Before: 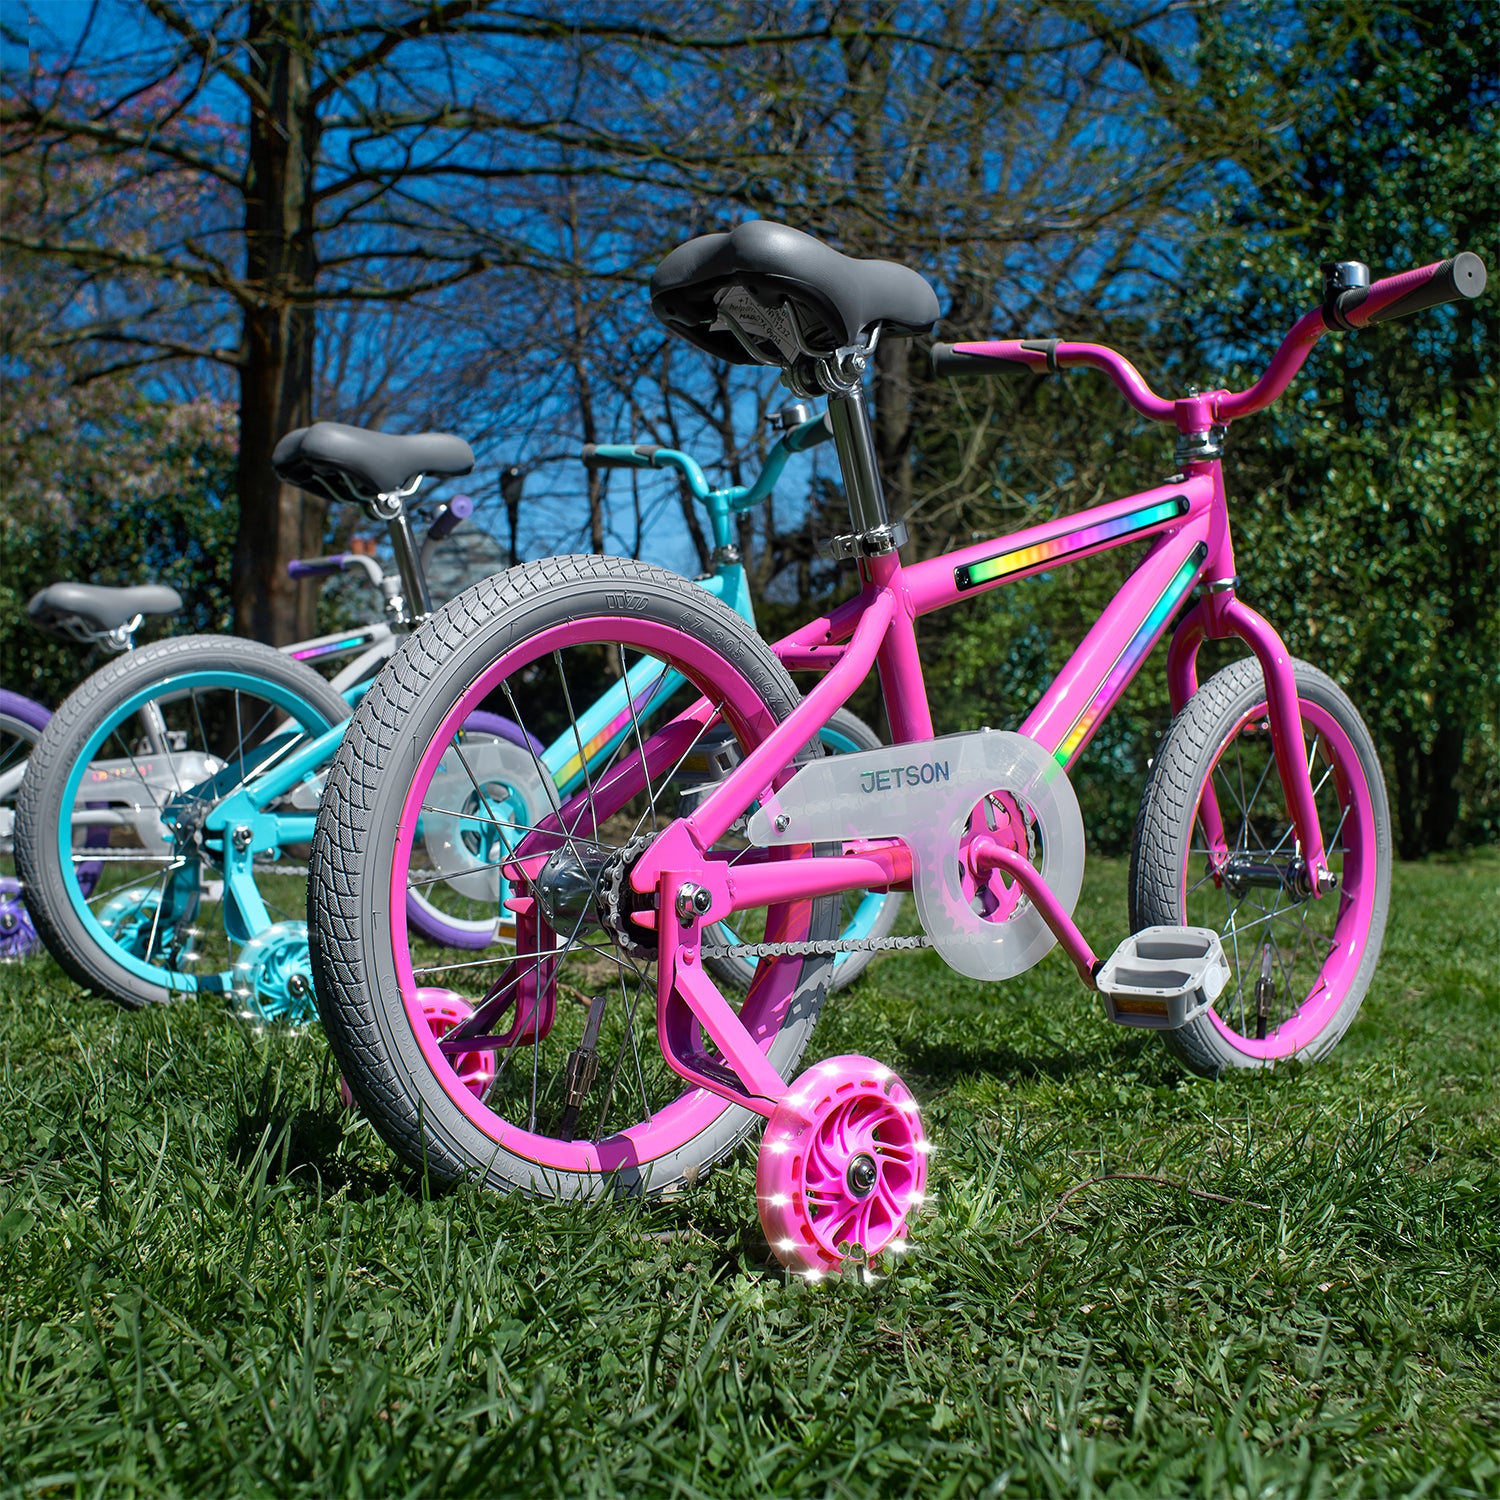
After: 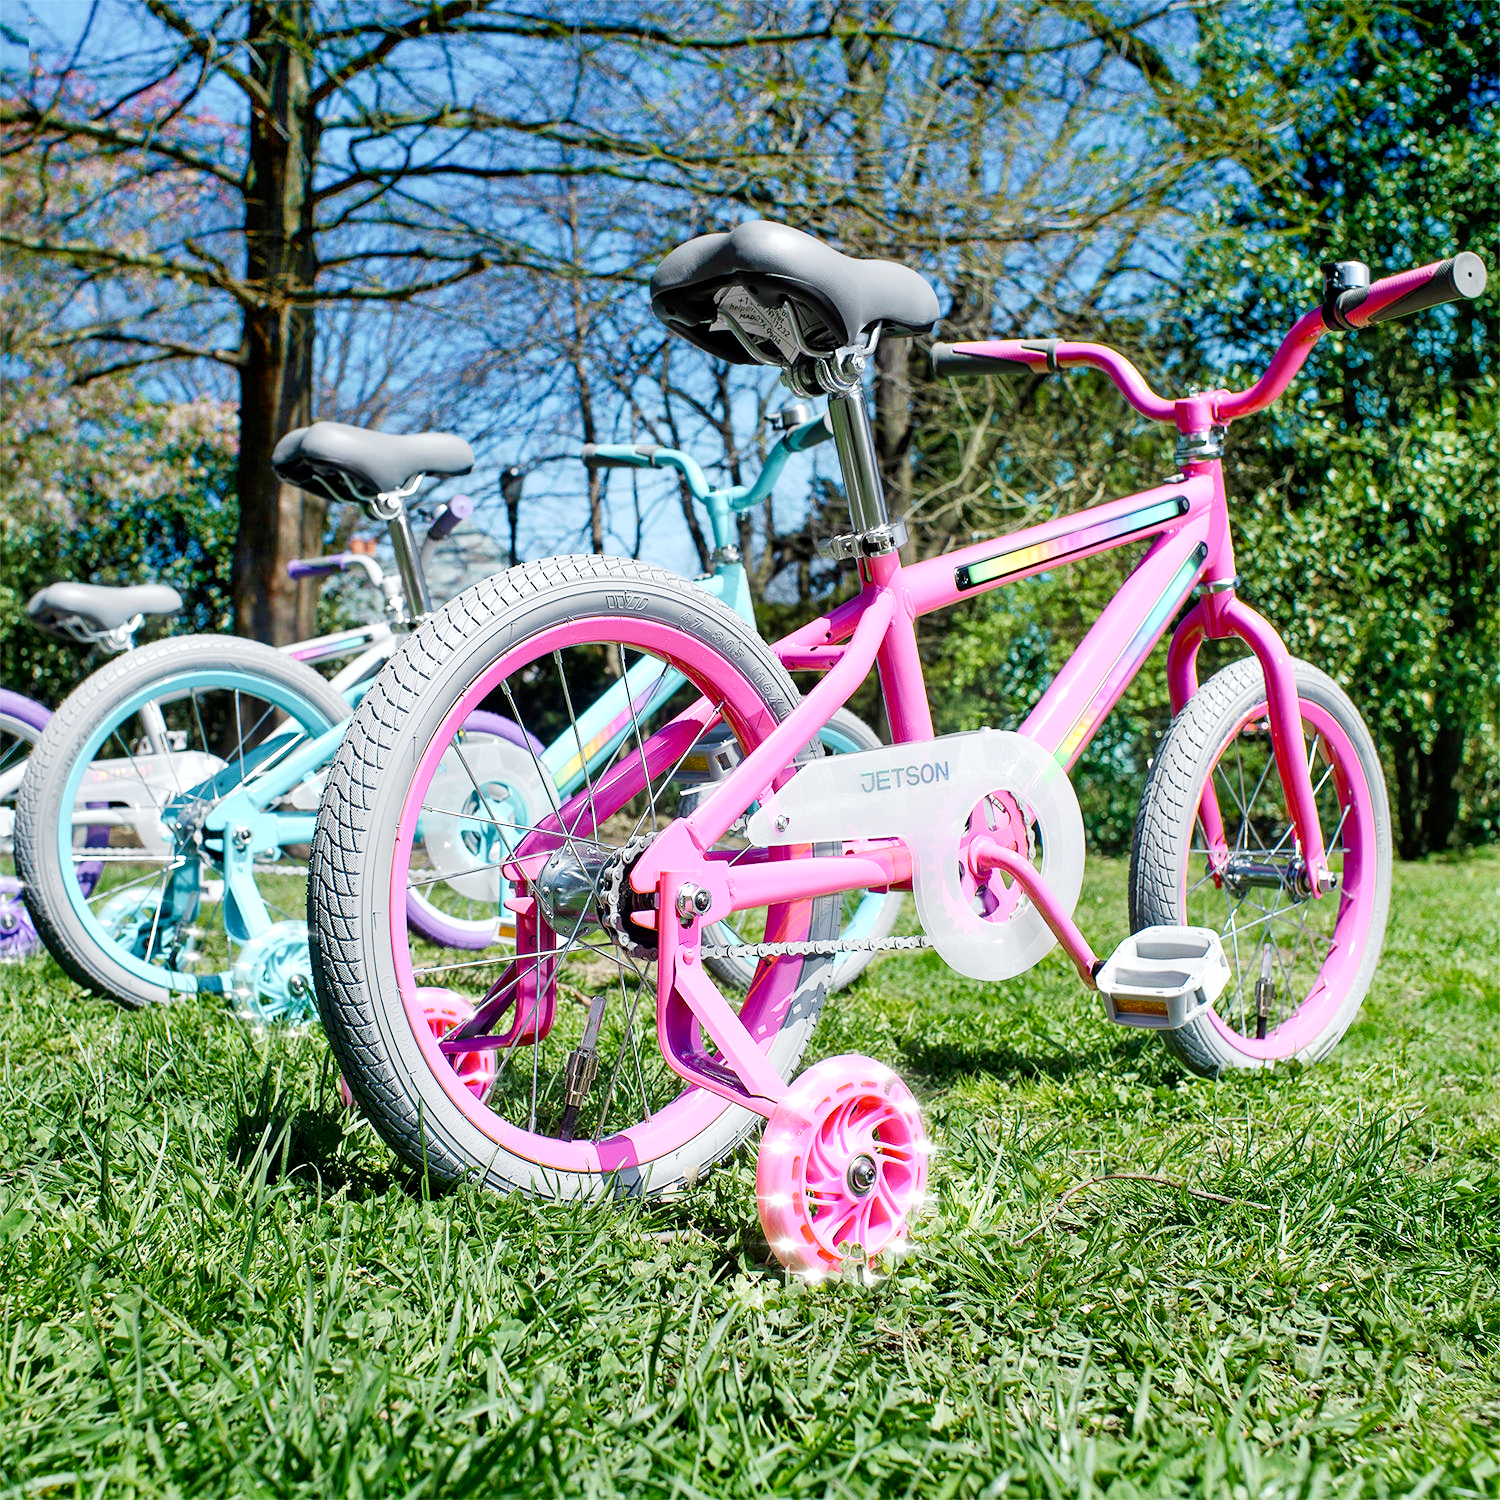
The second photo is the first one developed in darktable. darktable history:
exposure: black level correction 0.001, exposure 1.399 EV, compensate highlight preservation false
tone curve: curves: ch0 [(0, 0) (0.048, 0.024) (0.099, 0.082) (0.227, 0.255) (0.407, 0.482) (0.543, 0.634) (0.719, 0.77) (0.837, 0.843) (1, 0.906)]; ch1 [(0, 0) (0.3, 0.268) (0.404, 0.374) (0.475, 0.463) (0.501, 0.499) (0.514, 0.502) (0.551, 0.541) (0.643, 0.648) (0.682, 0.674) (0.802, 0.812) (1, 1)]; ch2 [(0, 0) (0.259, 0.207) (0.323, 0.311) (0.364, 0.368) (0.442, 0.461) (0.498, 0.498) (0.531, 0.528) (0.581, 0.602) (0.629, 0.659) (0.768, 0.728) (1, 1)], preserve colors none
